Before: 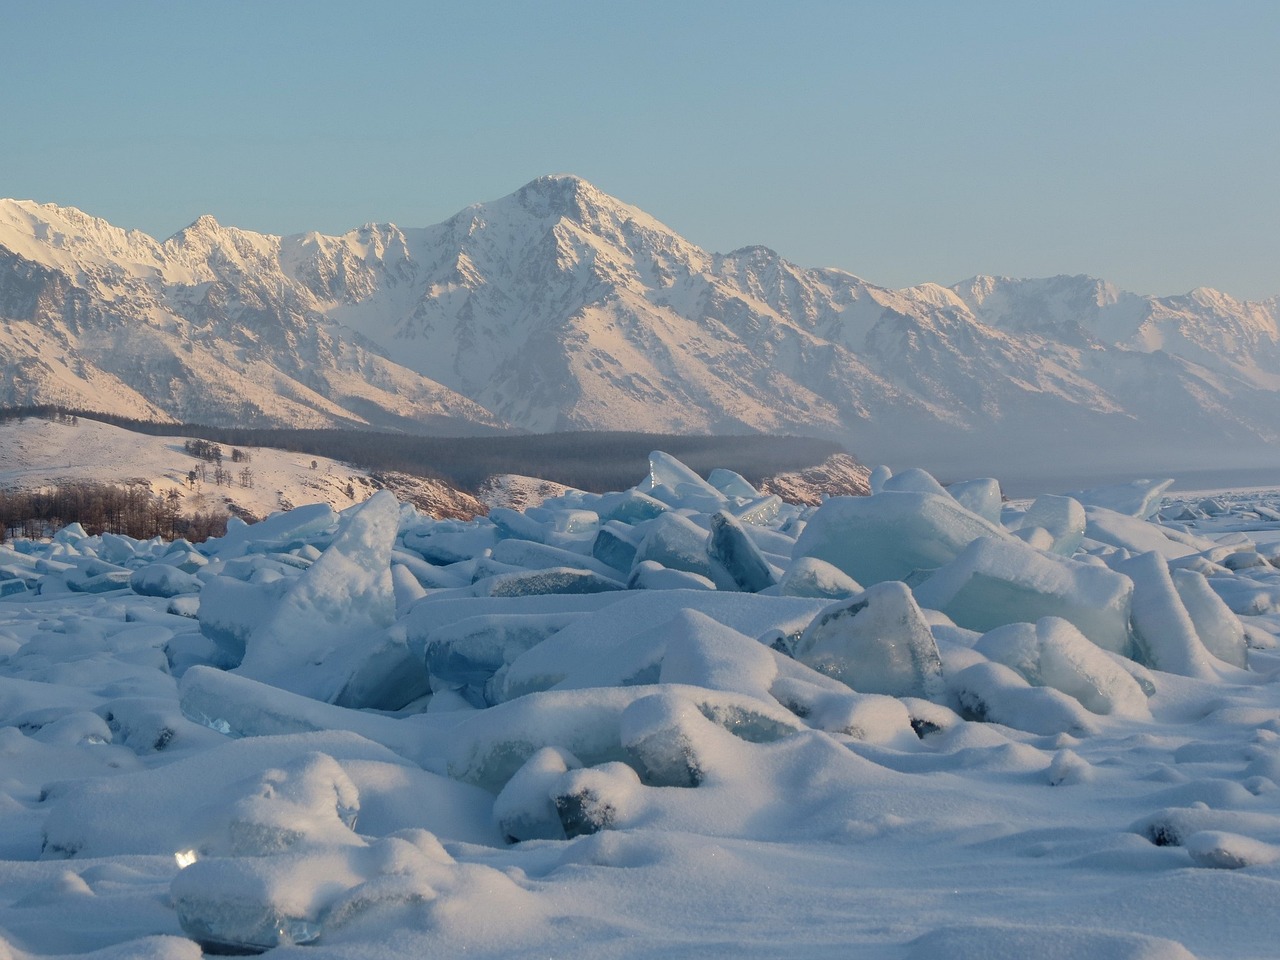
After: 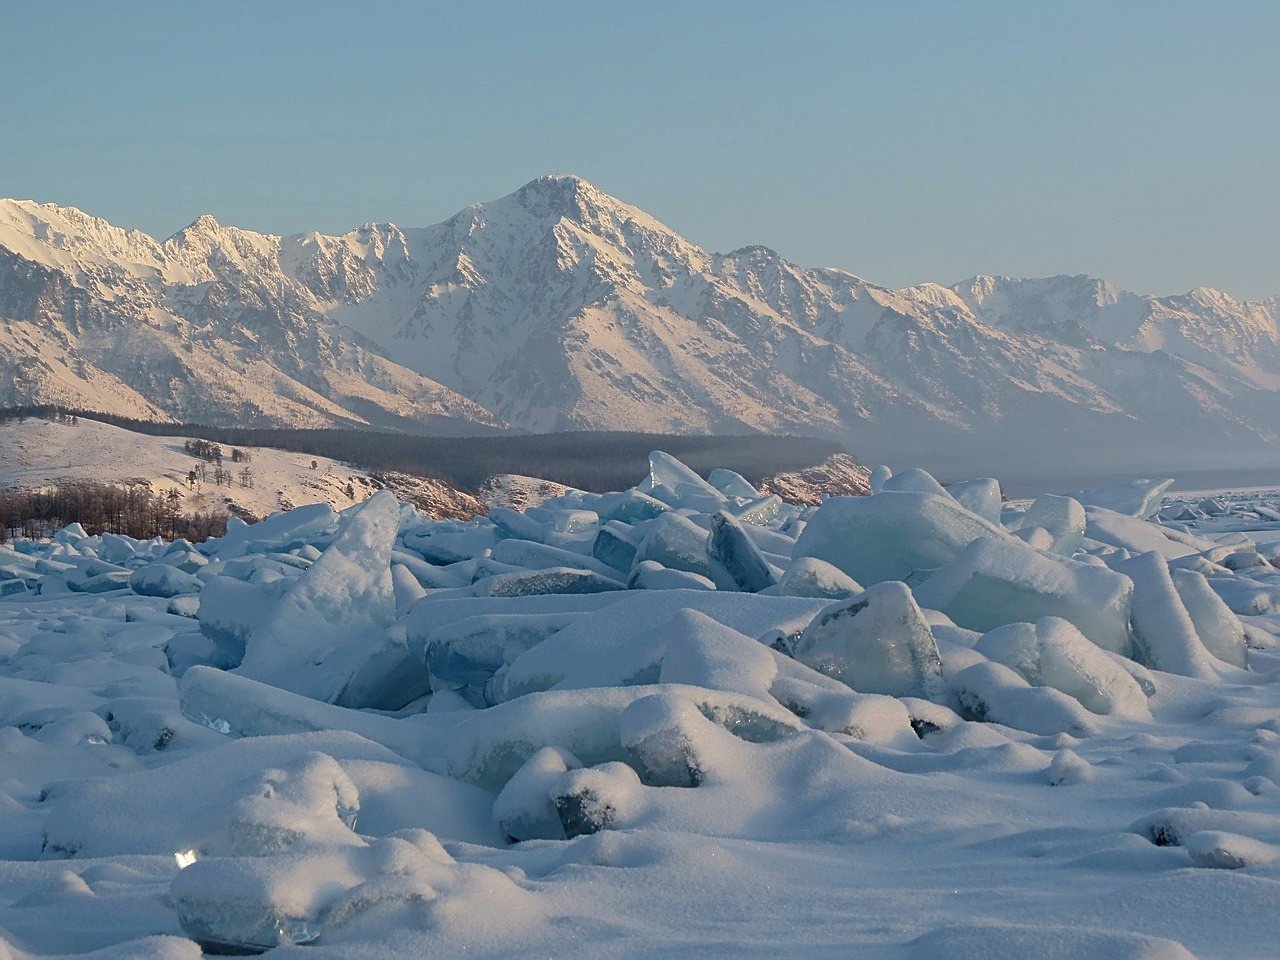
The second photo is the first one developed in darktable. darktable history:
base curve: curves: ch0 [(0, 0) (0.303, 0.277) (1, 1)]
sharpen: on, module defaults
